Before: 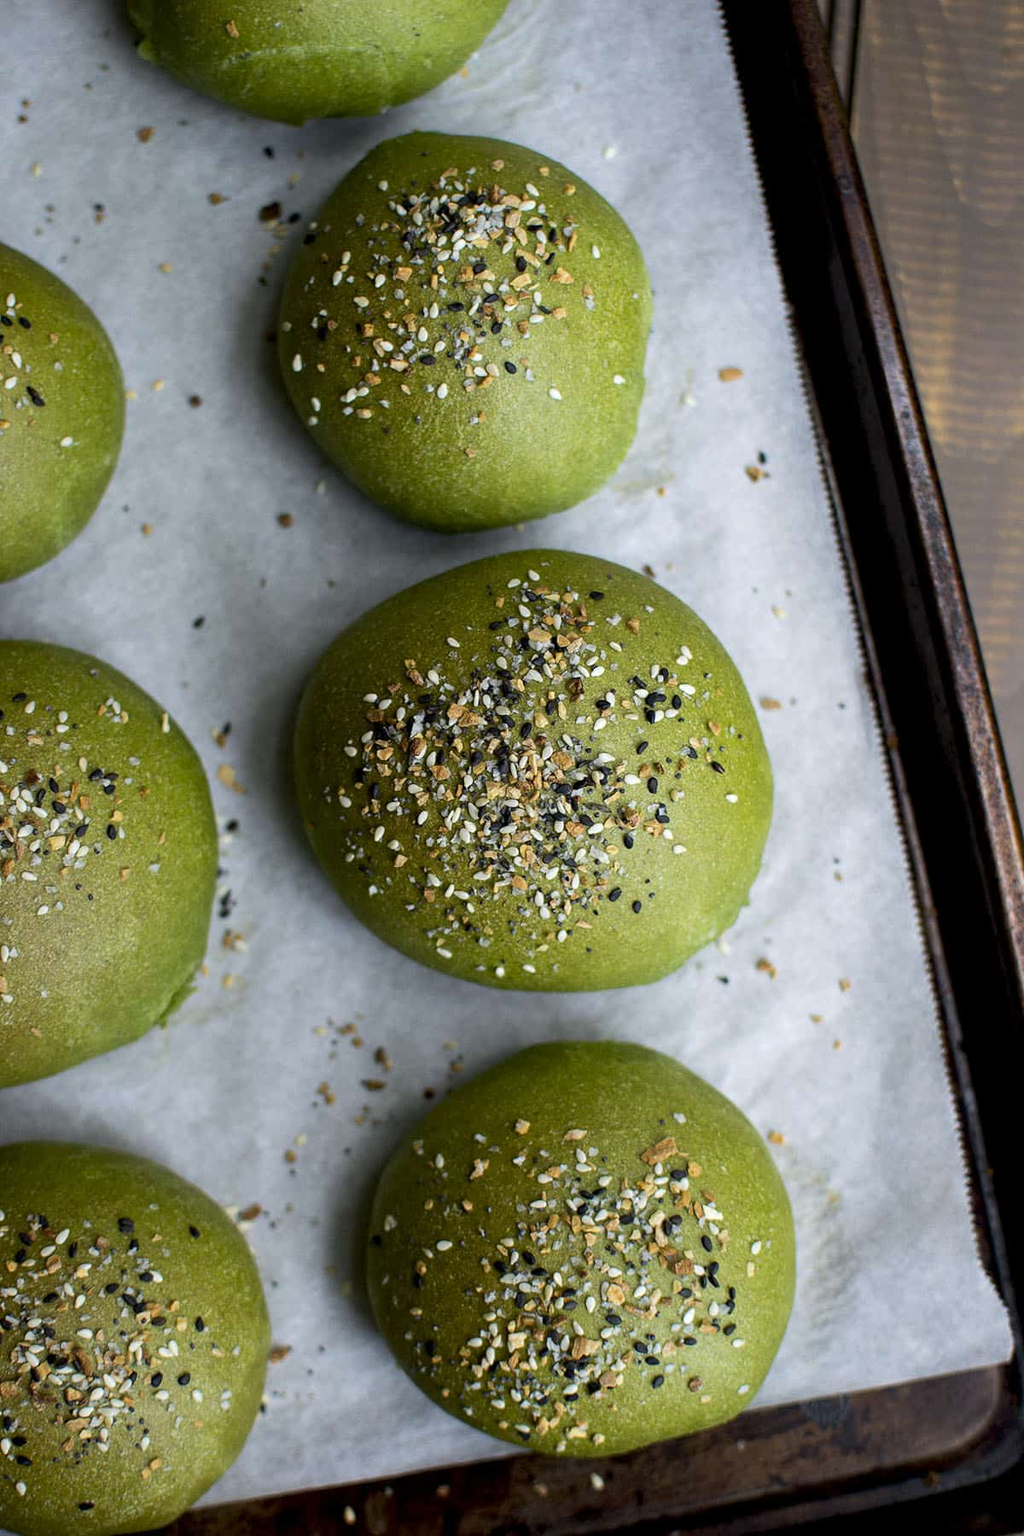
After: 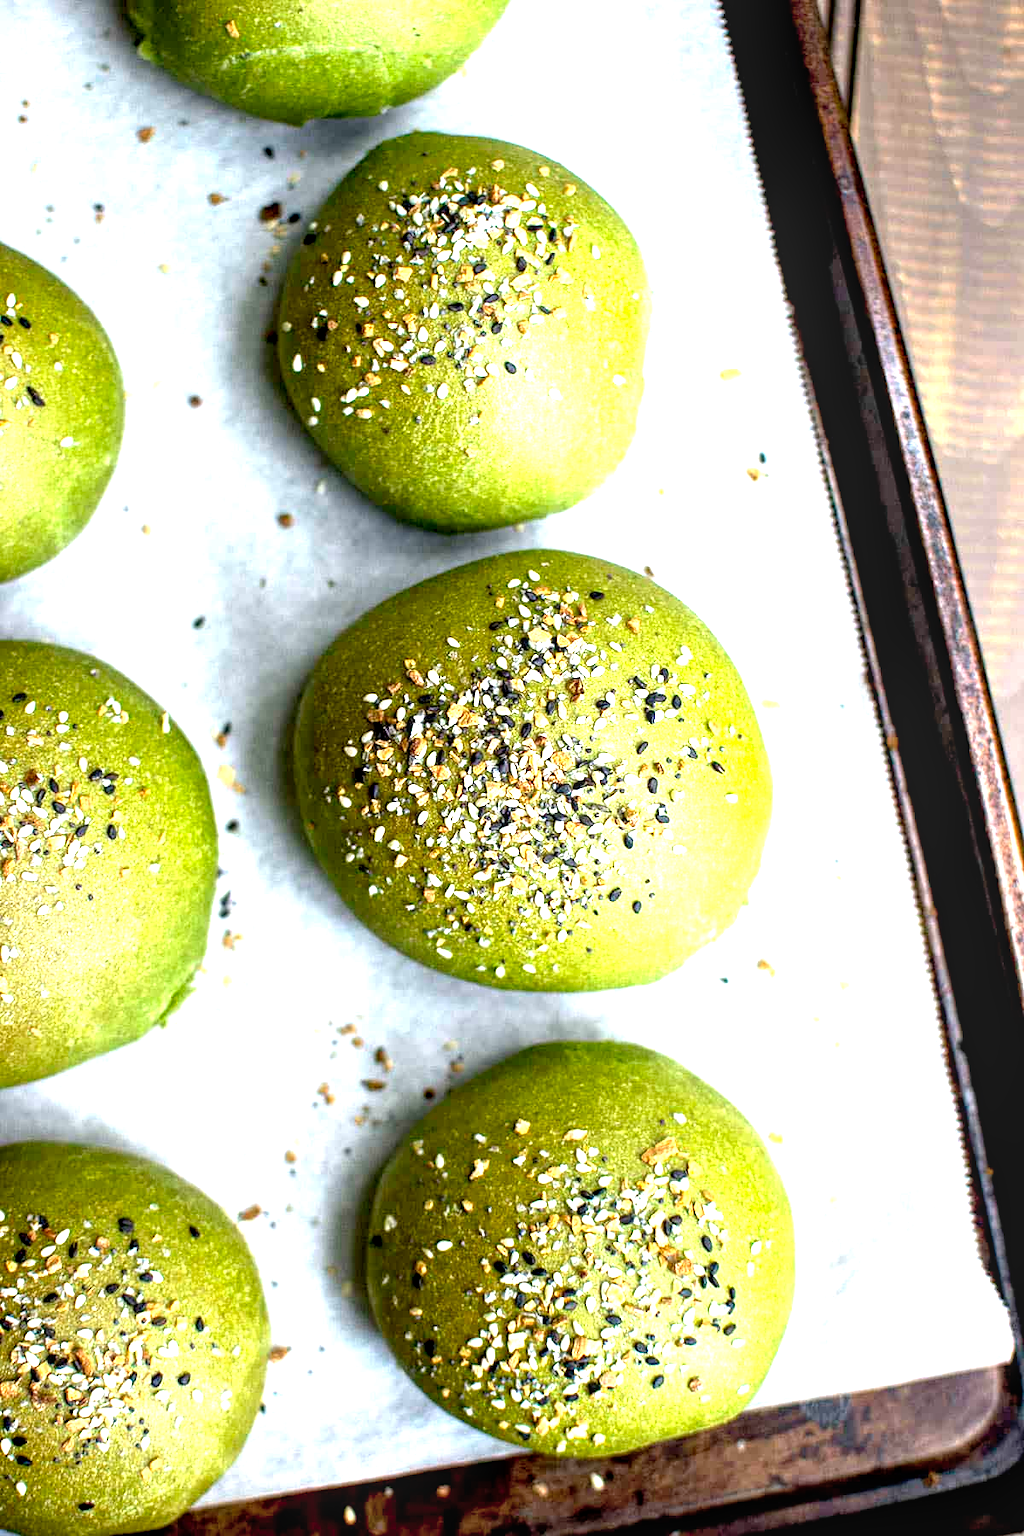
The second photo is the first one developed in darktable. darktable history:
local contrast: detail 130%
exposure: black level correction 0.001, exposure 1.84 EV, compensate highlight preservation false
